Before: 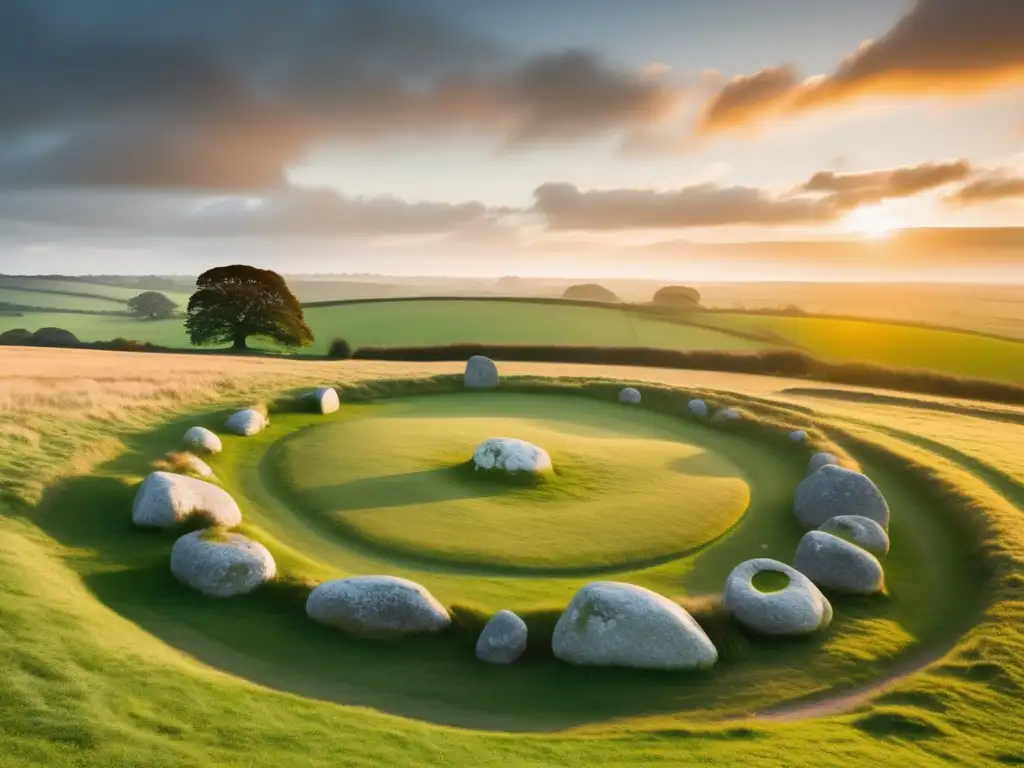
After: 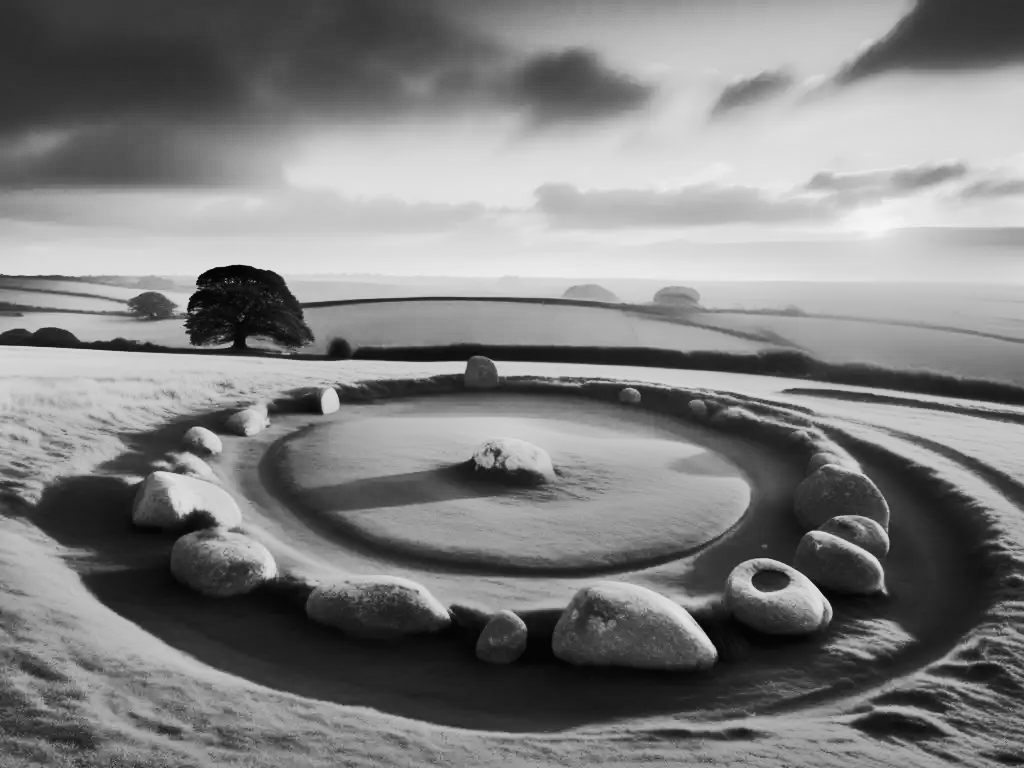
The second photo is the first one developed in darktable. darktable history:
monochrome: a -4.13, b 5.16, size 1
tone curve: curves: ch0 [(0, 0) (0.003, 0.002) (0.011, 0.004) (0.025, 0.005) (0.044, 0.009) (0.069, 0.013) (0.1, 0.017) (0.136, 0.036) (0.177, 0.066) (0.224, 0.102) (0.277, 0.143) (0.335, 0.197) (0.399, 0.268) (0.468, 0.389) (0.543, 0.549) (0.623, 0.714) (0.709, 0.801) (0.801, 0.854) (0.898, 0.9) (1, 1)], preserve colors none
